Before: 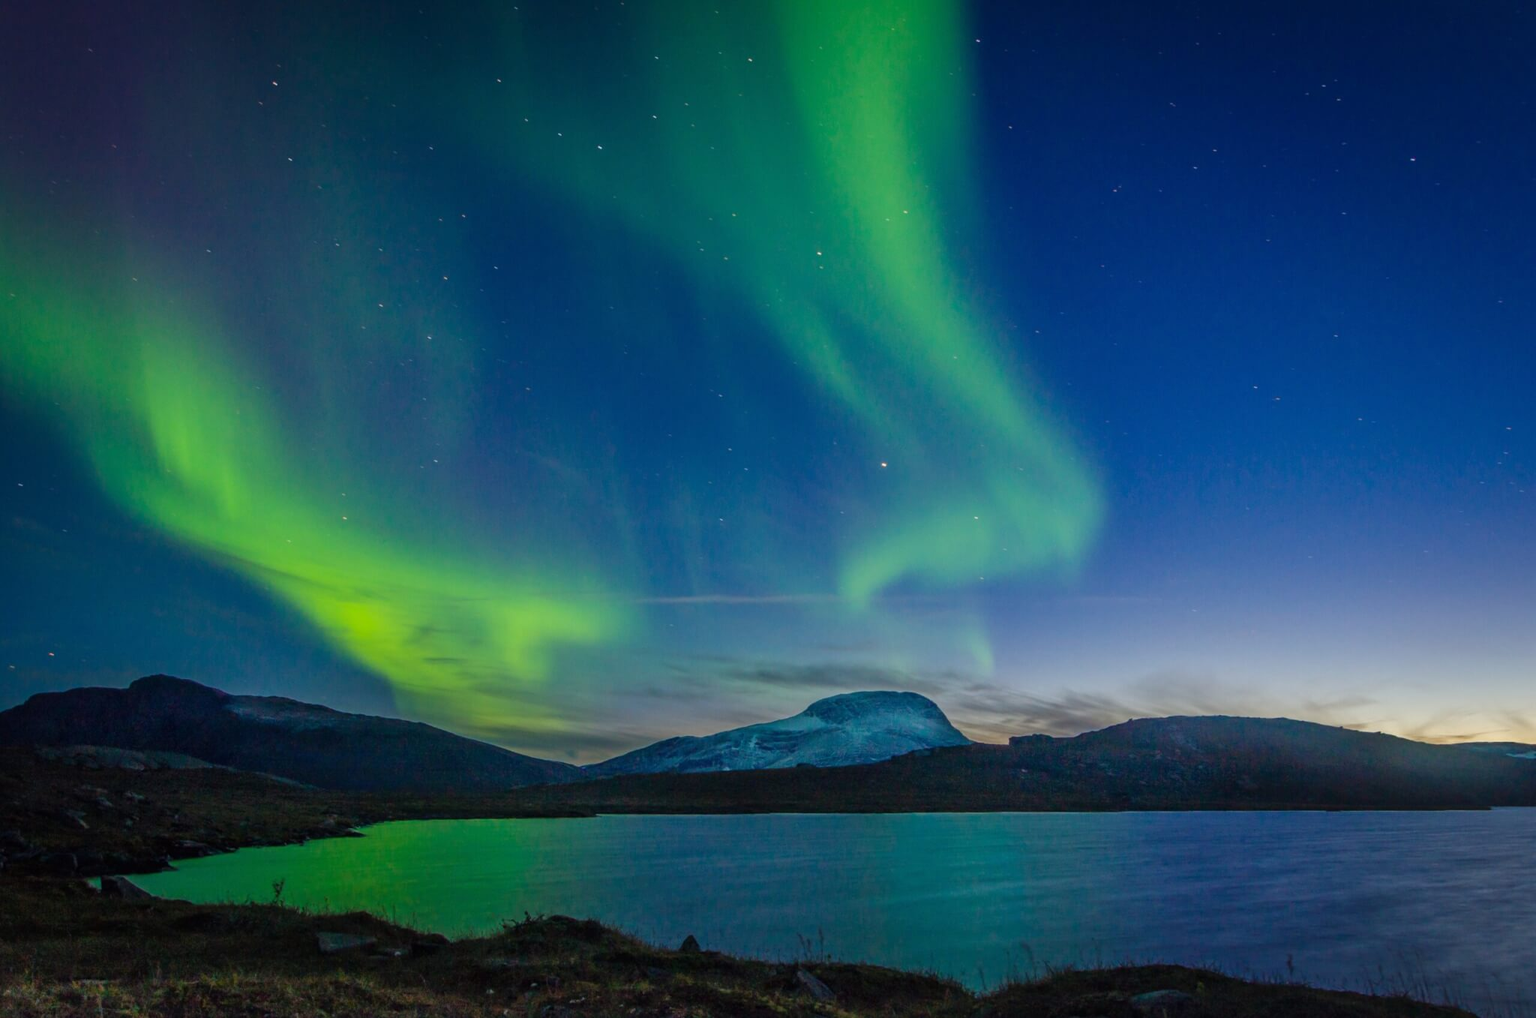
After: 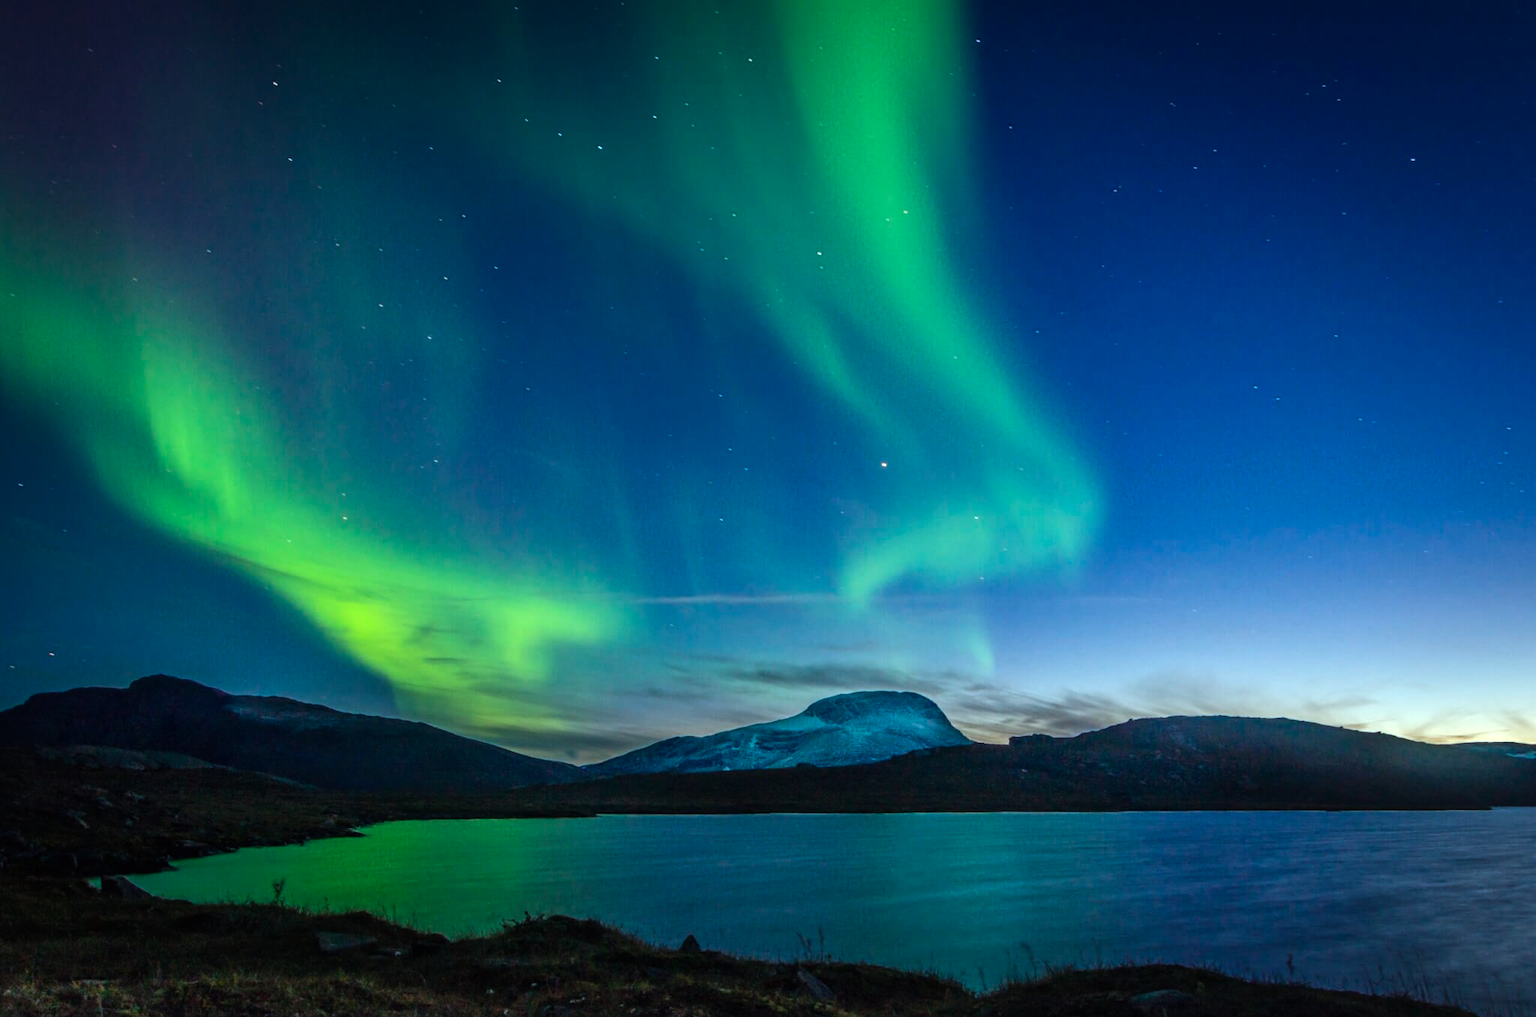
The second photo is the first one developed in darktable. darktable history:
color correction: highlights a* -10.26, highlights b* -9.76
tone equalizer: -8 EV -0.748 EV, -7 EV -0.73 EV, -6 EV -0.633 EV, -5 EV -0.401 EV, -3 EV 0.369 EV, -2 EV 0.6 EV, -1 EV 0.684 EV, +0 EV 0.728 EV, edges refinement/feathering 500, mask exposure compensation -1.57 EV, preserve details no
